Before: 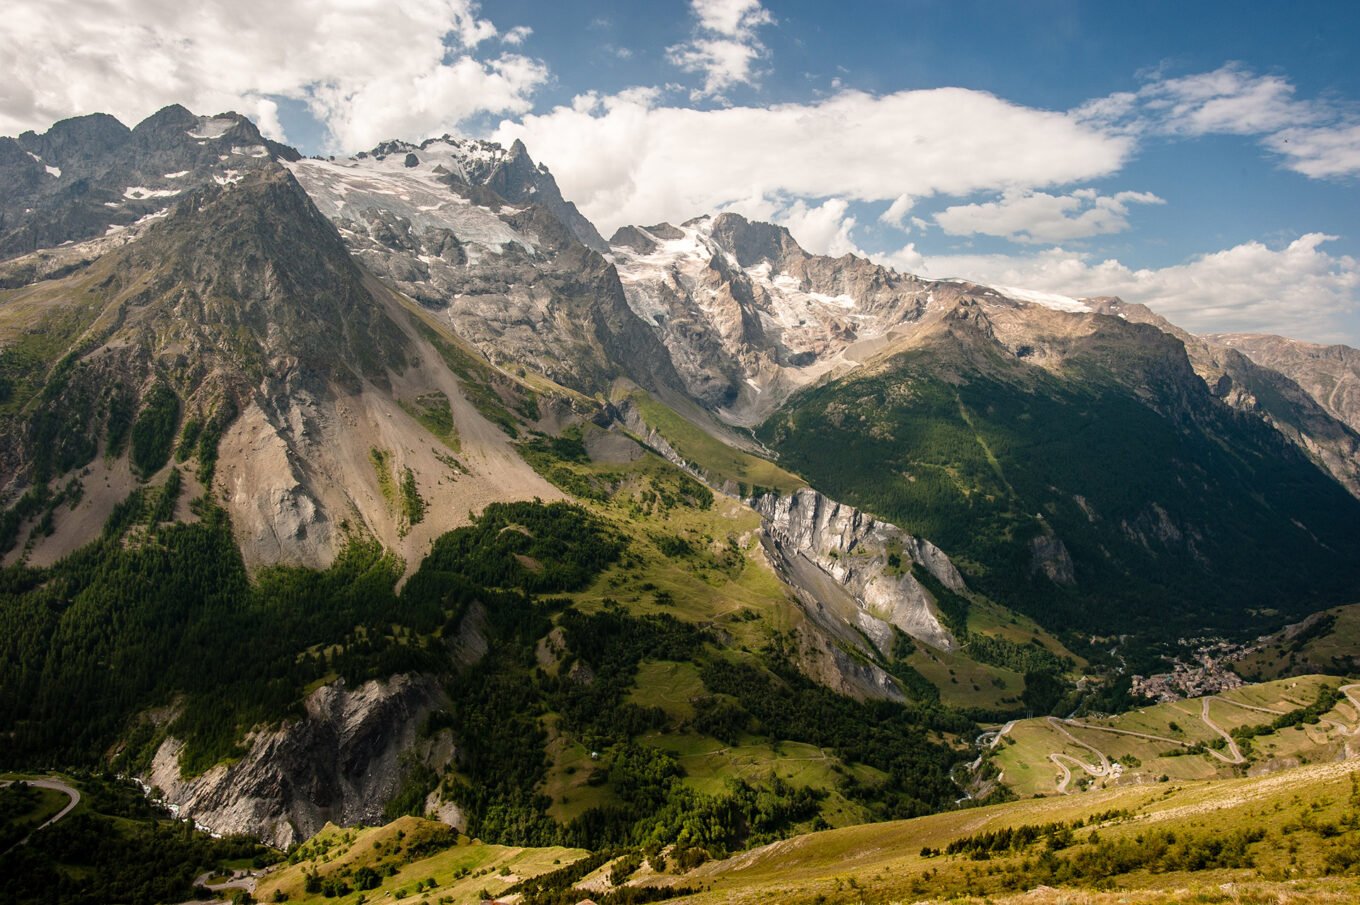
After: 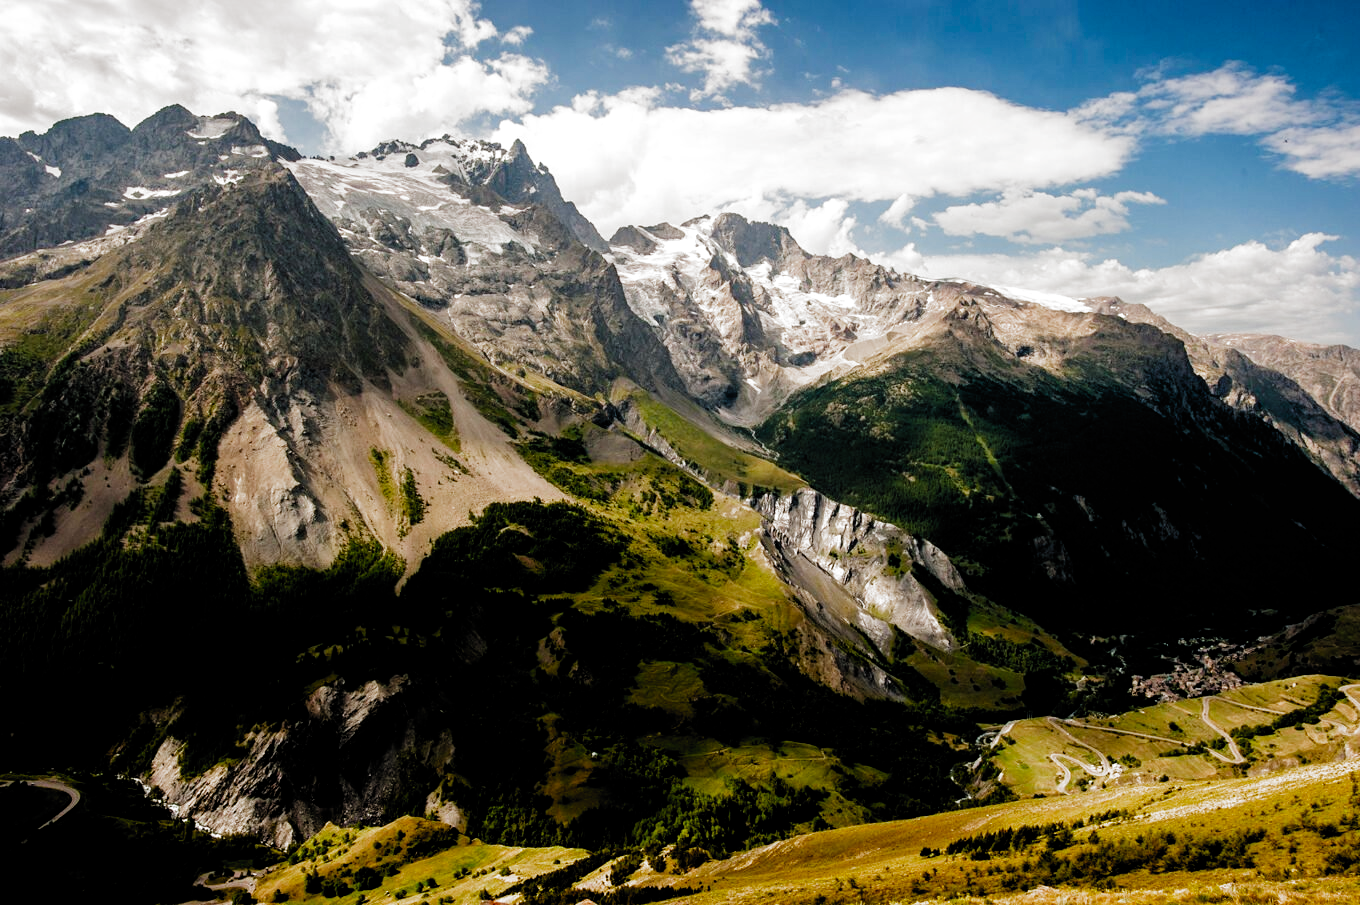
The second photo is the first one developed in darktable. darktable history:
filmic rgb: black relative exposure -3.47 EV, white relative exposure 2.27 EV, hardness 3.4, preserve chrominance no, color science v5 (2021), iterations of high-quality reconstruction 0, contrast in shadows safe, contrast in highlights safe
